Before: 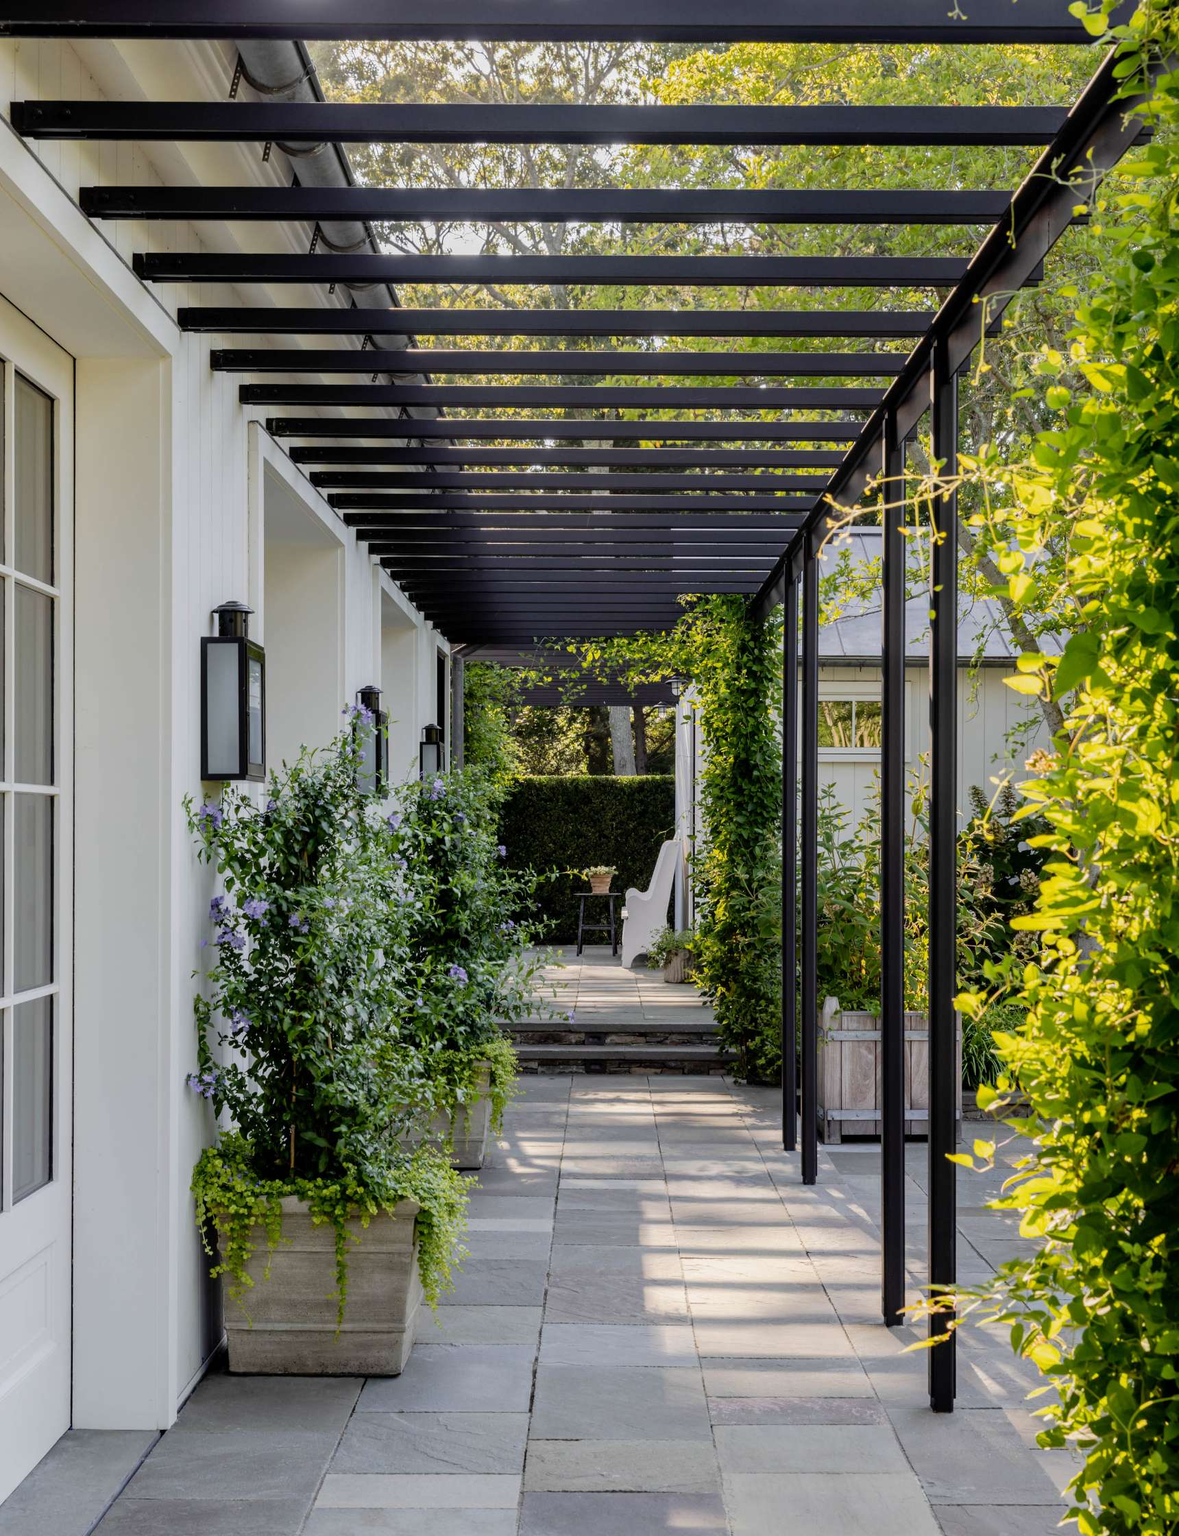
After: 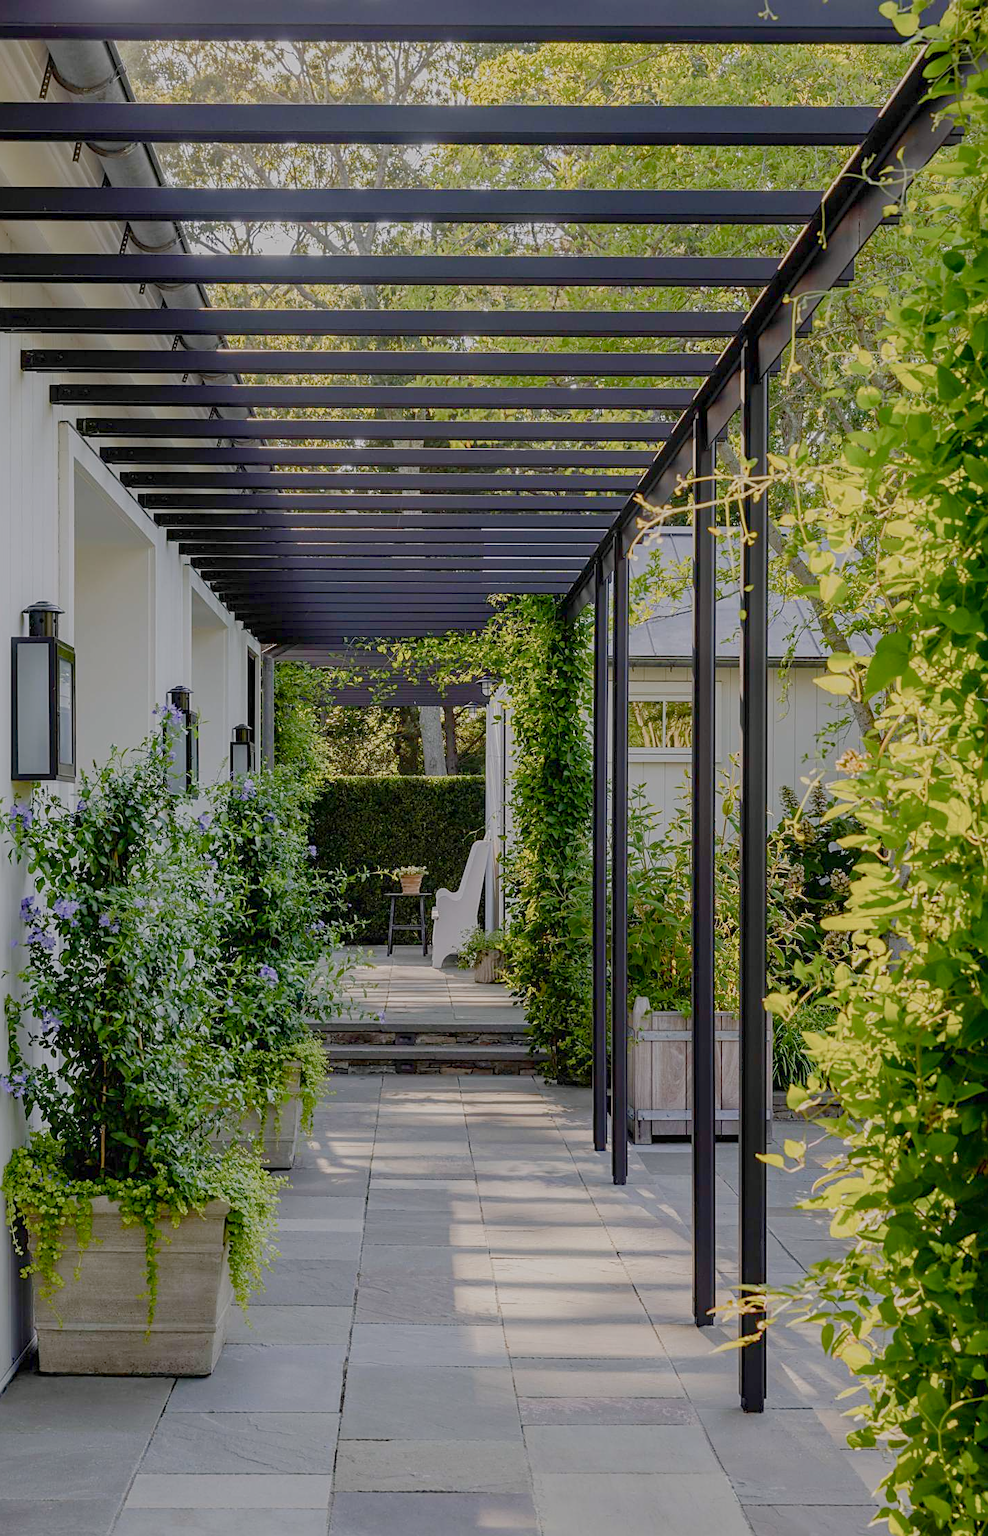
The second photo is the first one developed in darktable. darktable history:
crop: left 16.145%
color balance rgb: shadows lift › chroma 1%, shadows lift › hue 113°, highlights gain › chroma 0.2%, highlights gain › hue 333°, perceptual saturation grading › global saturation 20%, perceptual saturation grading › highlights -50%, perceptual saturation grading › shadows 25%, contrast -30%
sharpen: on, module defaults
